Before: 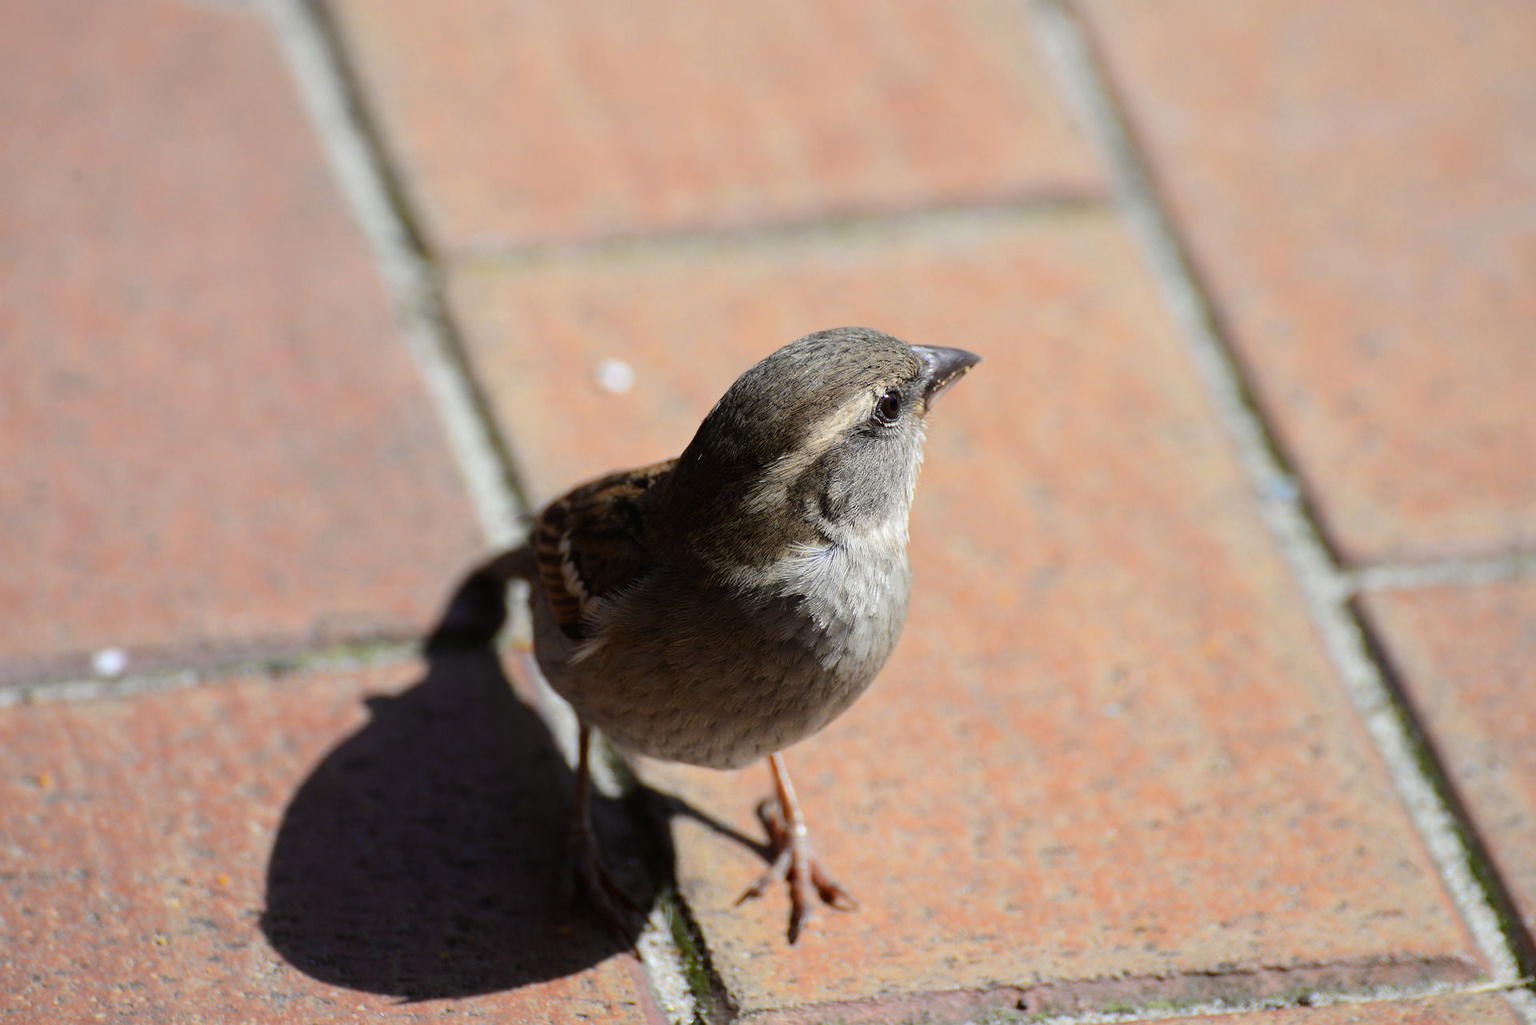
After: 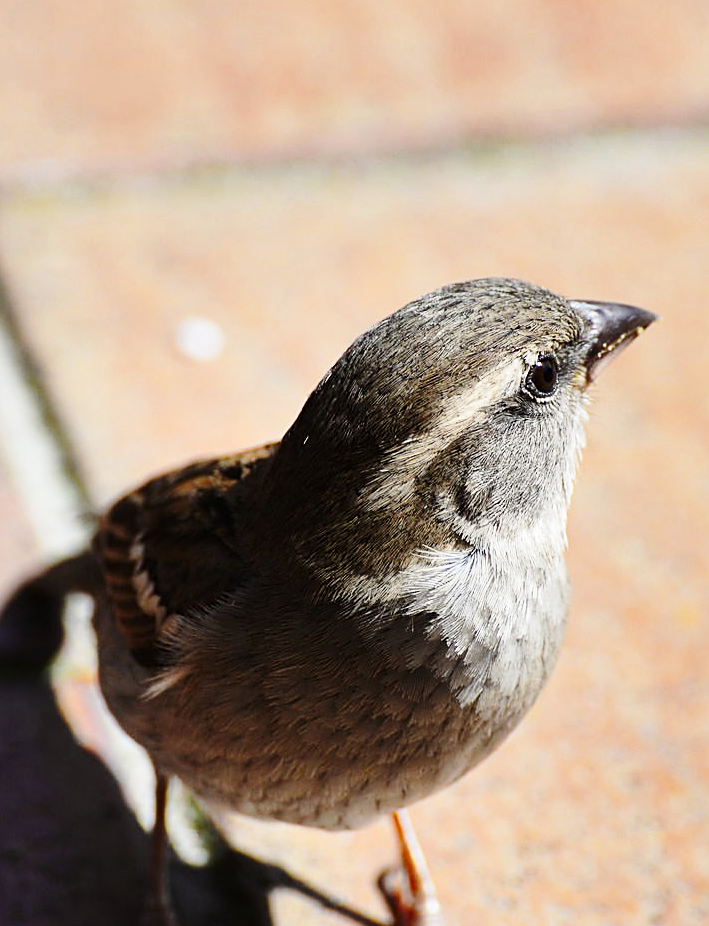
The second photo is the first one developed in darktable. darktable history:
crop and rotate: left 29.665%, top 10.274%, right 33.4%, bottom 17.391%
base curve: curves: ch0 [(0, 0) (0.028, 0.03) (0.121, 0.232) (0.46, 0.748) (0.859, 0.968) (1, 1)], preserve colors none
shadows and highlights: white point adjustment 0.052, soften with gaussian
sharpen: on, module defaults
